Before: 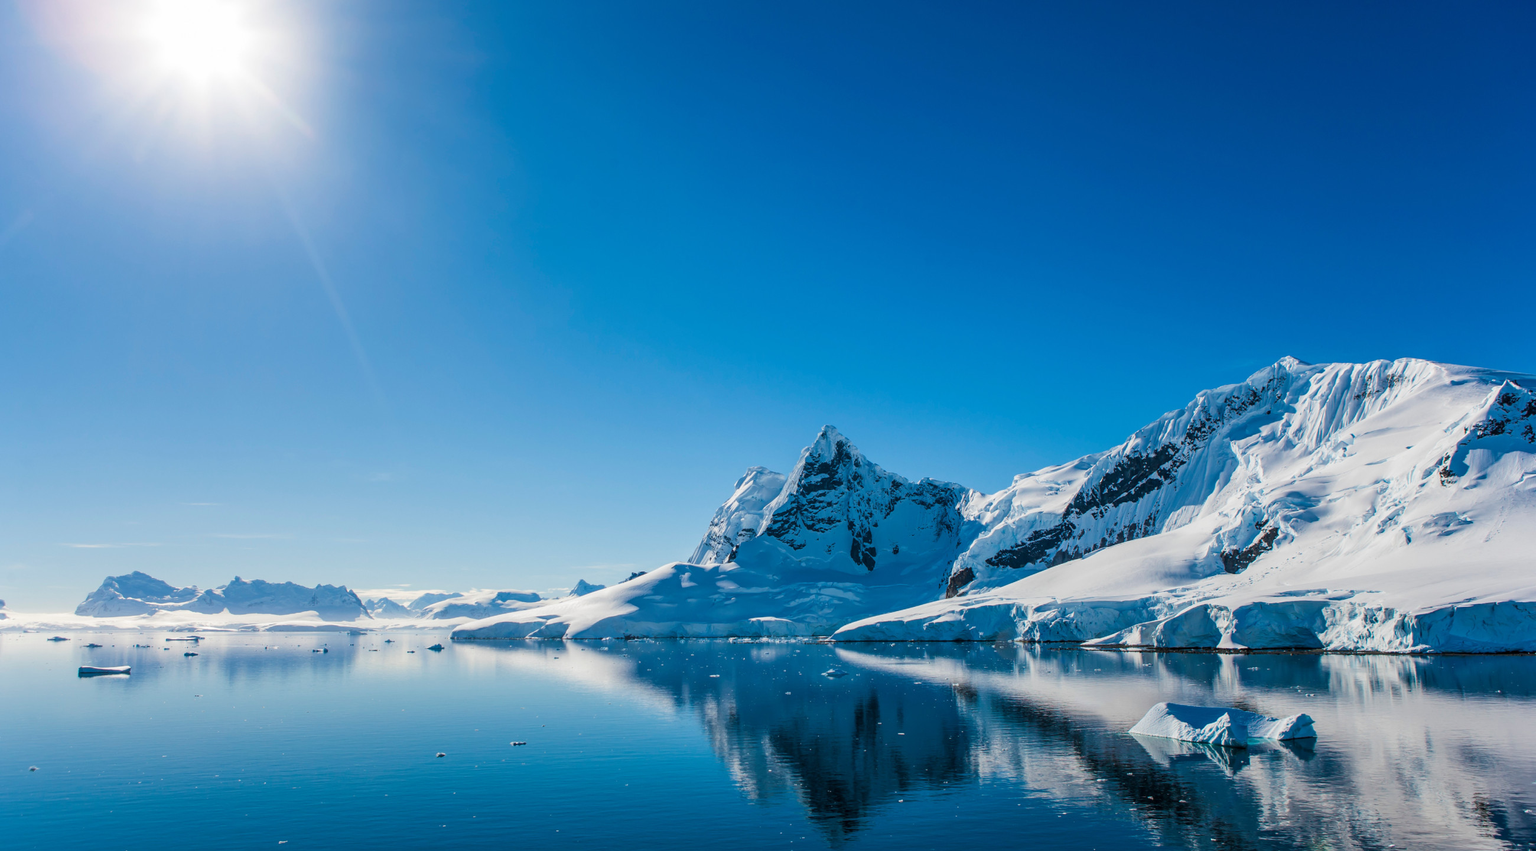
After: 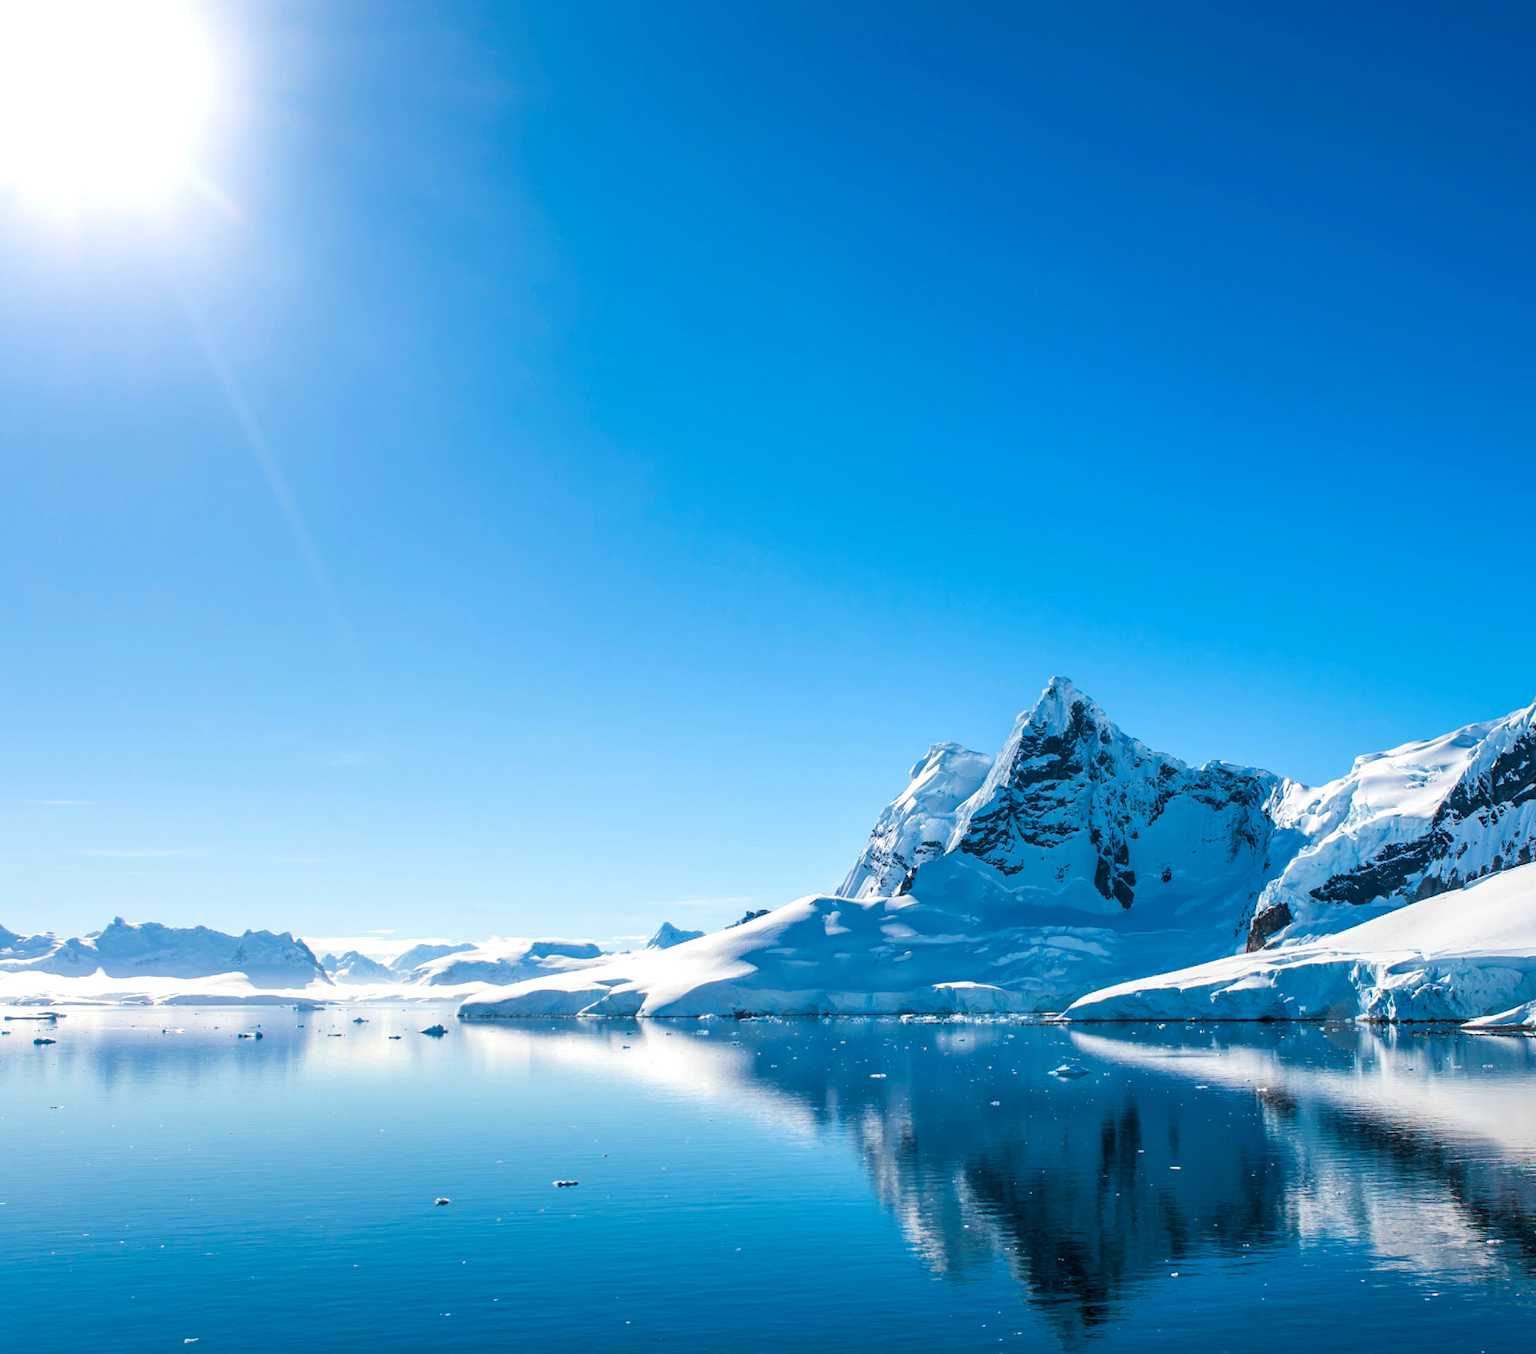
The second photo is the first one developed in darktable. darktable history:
exposure: black level correction 0.001, exposure 0.5 EV, compensate exposure bias true, compensate highlight preservation false
rgb levels: preserve colors max RGB
crop: left 10.644%, right 26.528%
